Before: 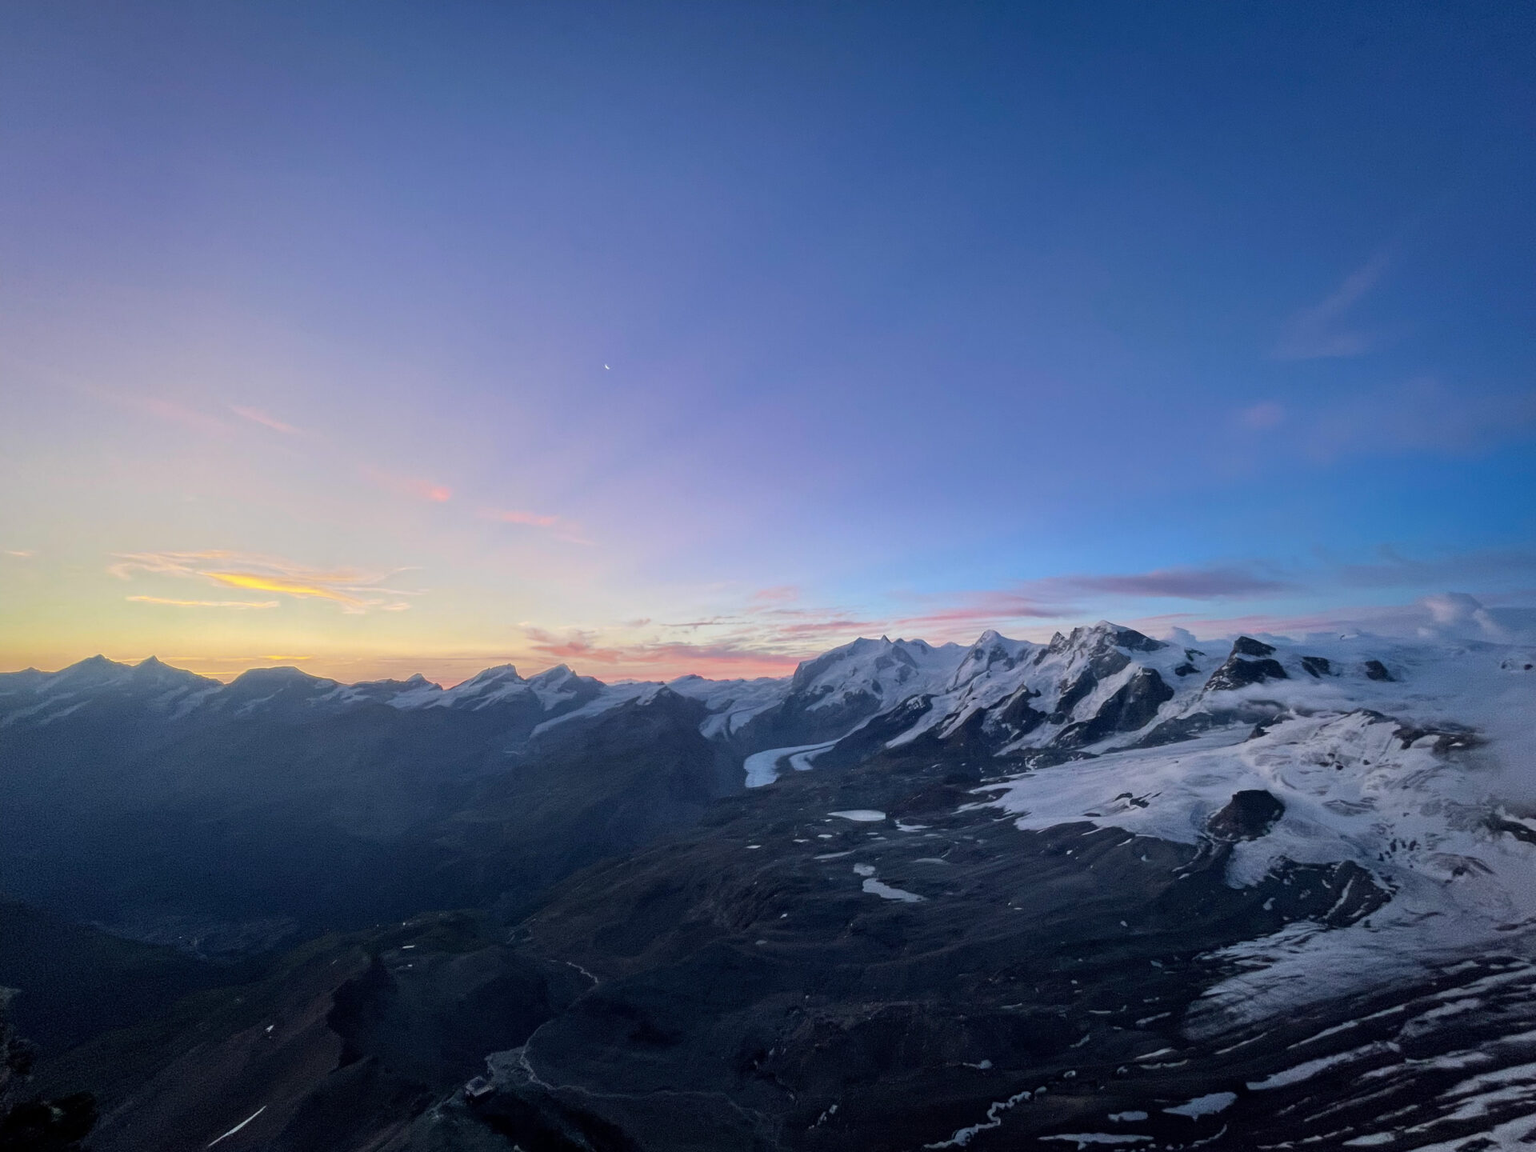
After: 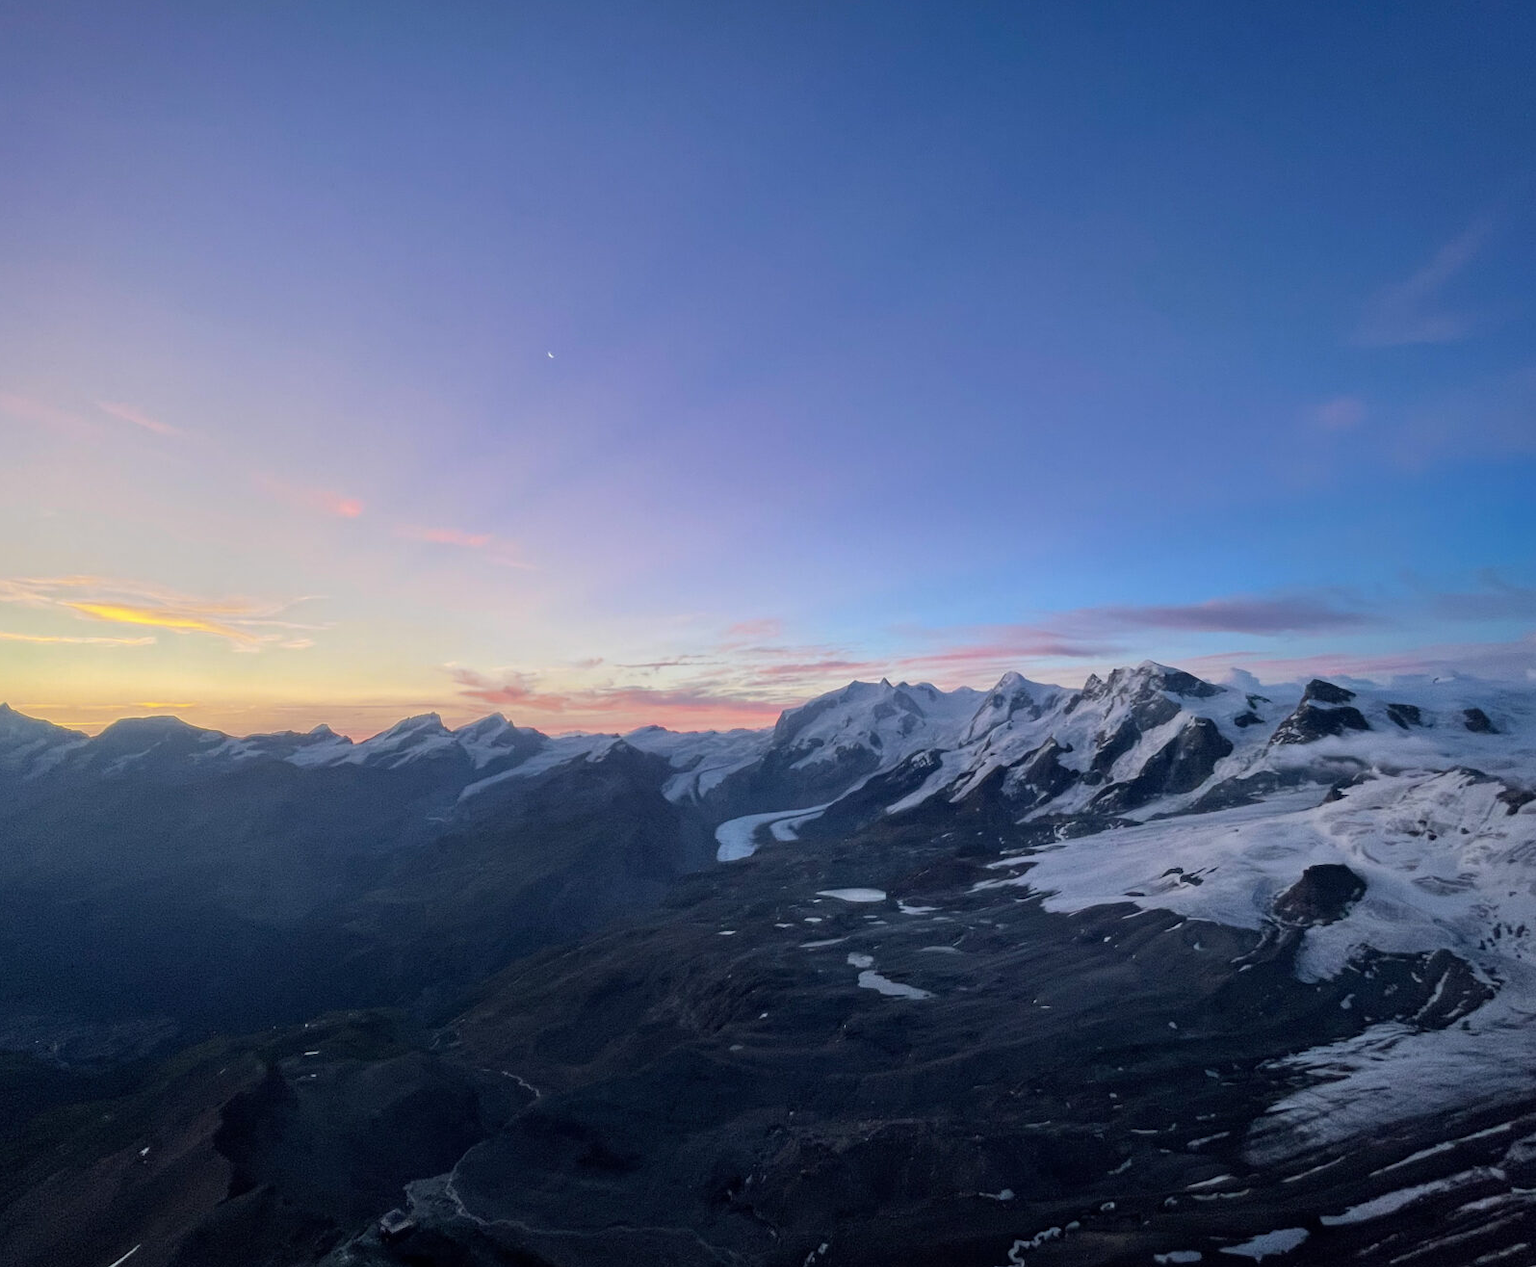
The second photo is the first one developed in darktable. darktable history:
crop: left 9.775%, top 6.271%, right 7.102%, bottom 2.32%
